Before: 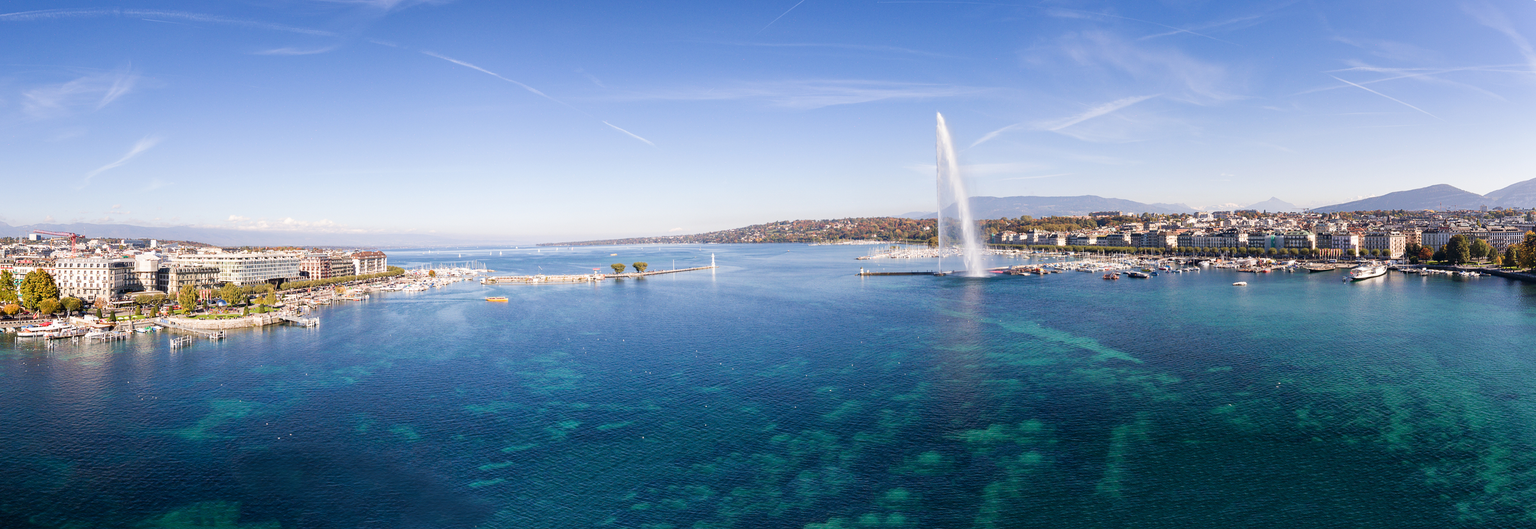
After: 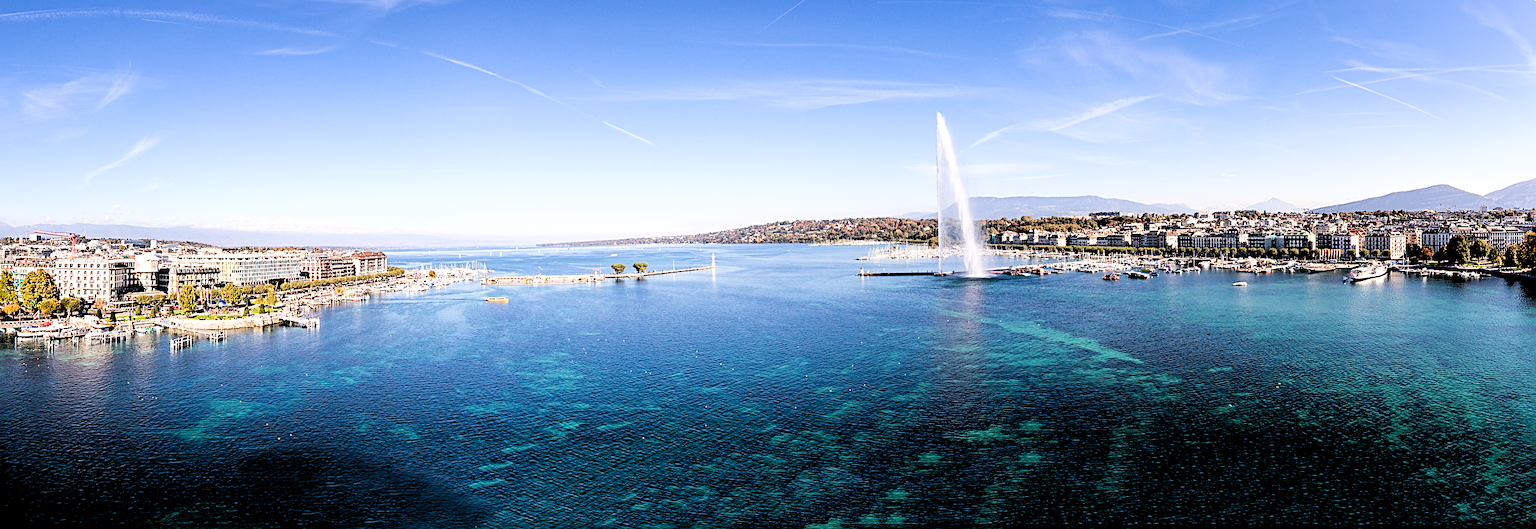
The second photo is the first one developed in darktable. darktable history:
exposure: black level correction 0.009, exposure -0.159 EV, compensate highlight preservation false
sharpen: radius 2.817, amount 0.715
filmic rgb: middle gray luminance 13.55%, black relative exposure -1.97 EV, white relative exposure 3.1 EV, threshold 6 EV, target black luminance 0%, hardness 1.79, latitude 59.23%, contrast 1.728, highlights saturation mix 5%, shadows ↔ highlights balance -37.52%, add noise in highlights 0, color science v3 (2019), use custom middle-gray values true, iterations of high-quality reconstruction 0, contrast in highlights soft, enable highlight reconstruction true
